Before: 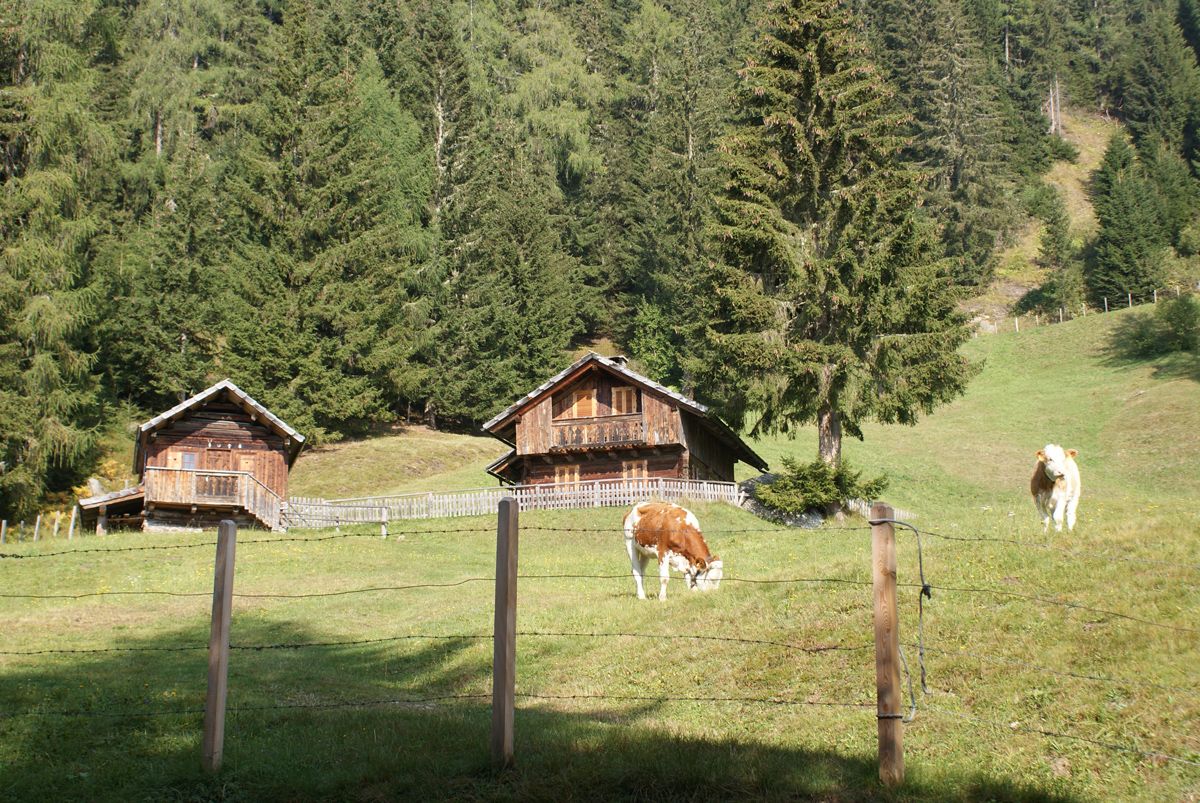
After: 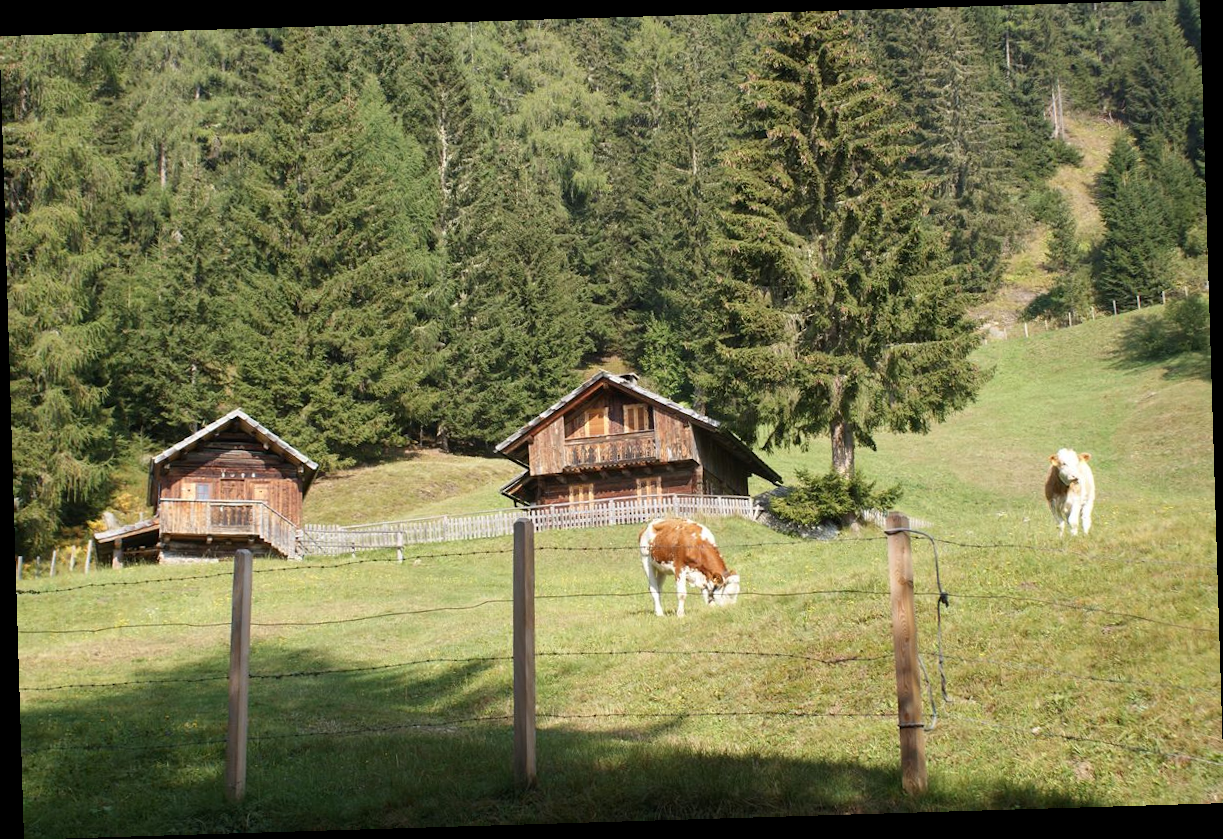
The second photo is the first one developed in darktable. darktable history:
rotate and perspective: rotation -1.75°, automatic cropping off
